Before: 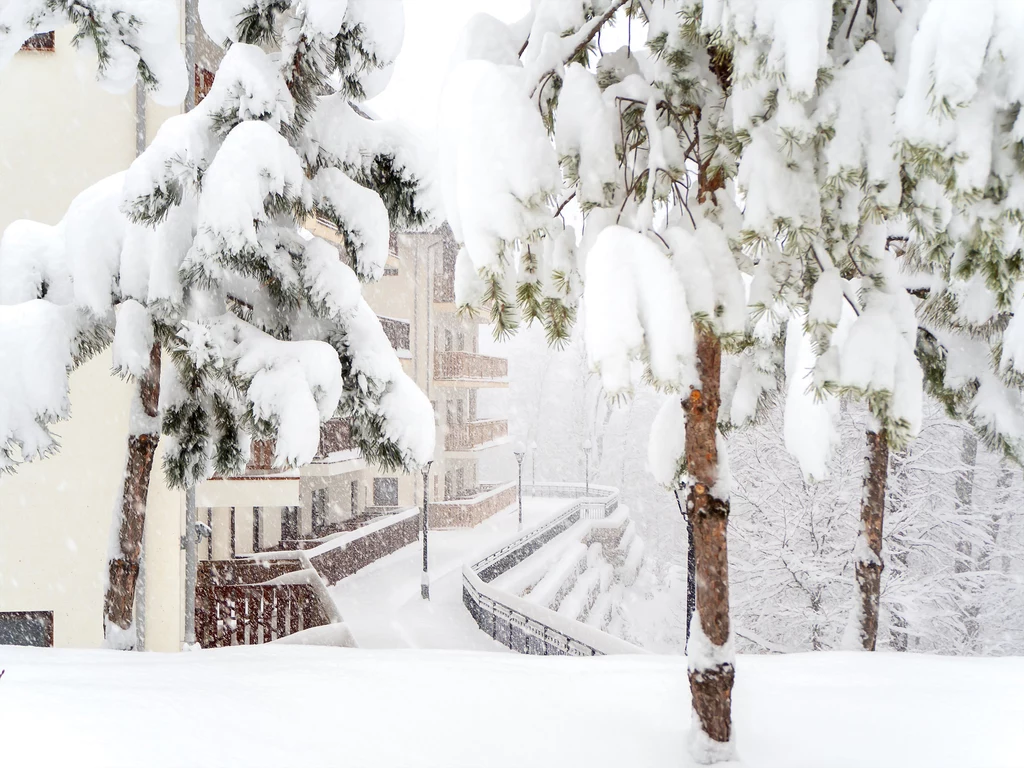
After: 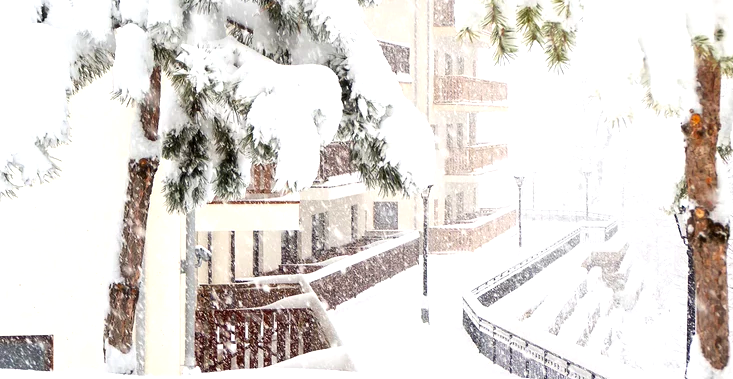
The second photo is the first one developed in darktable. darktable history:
crop: top 36%, right 28.393%, bottom 14.604%
exposure: exposure 0.497 EV, compensate highlight preservation false
color balance rgb: shadows lift › luminance -20.045%, linear chroma grading › shadows -3.102%, linear chroma grading › highlights -4.449%, perceptual saturation grading › global saturation 14.669%, global vibrance 14.487%
